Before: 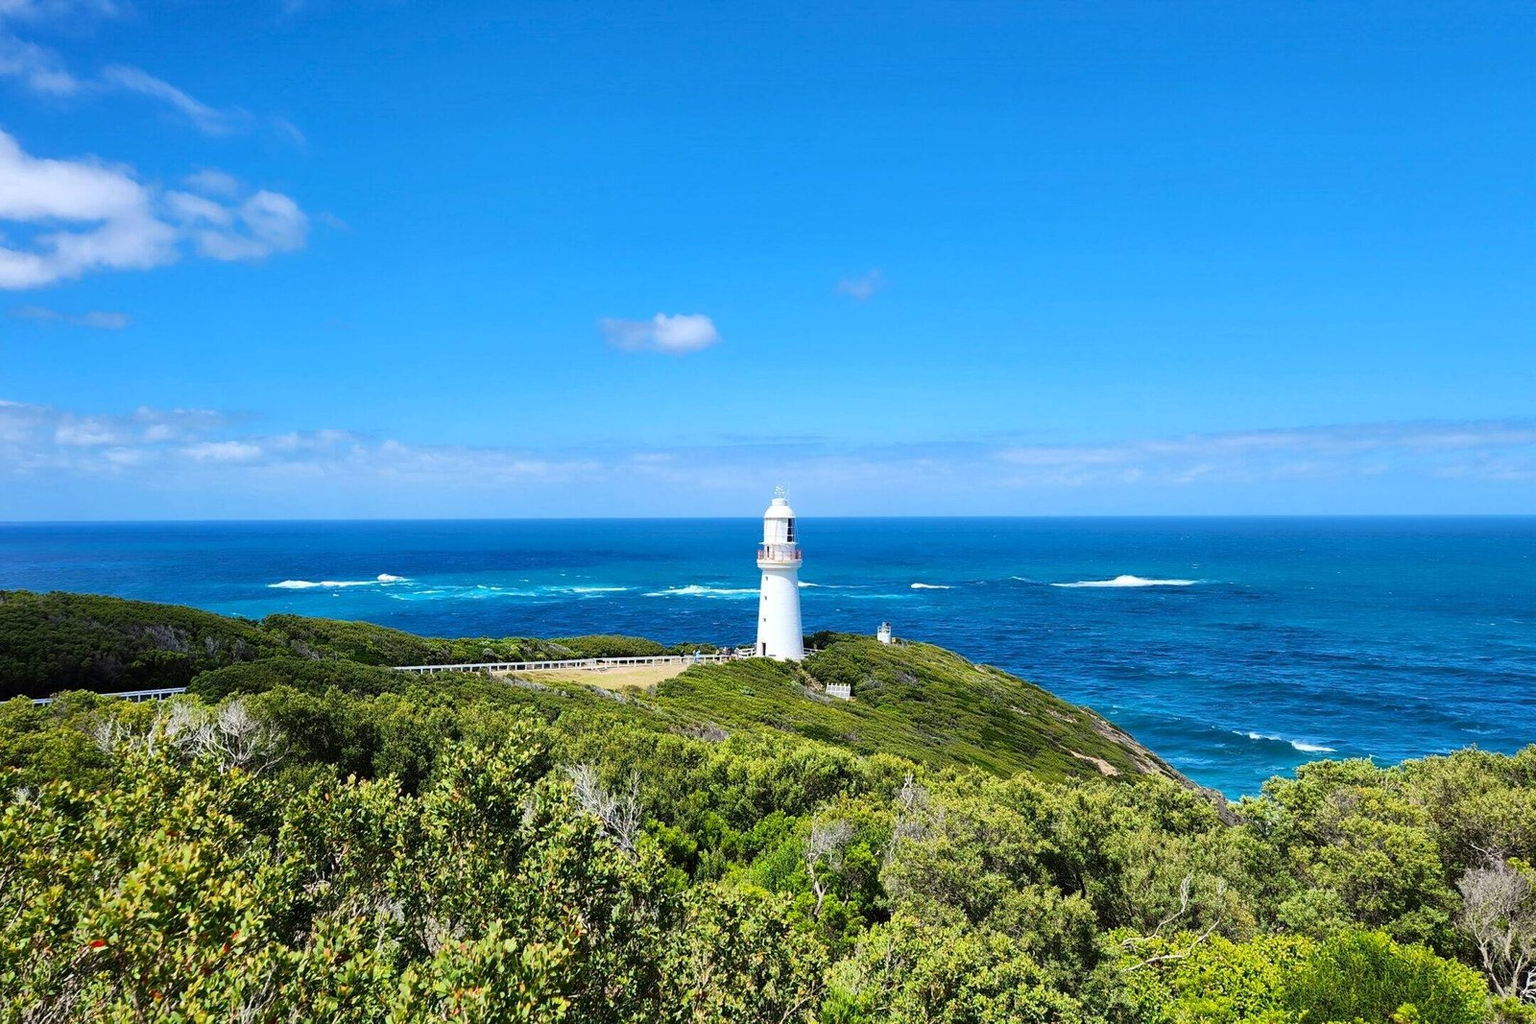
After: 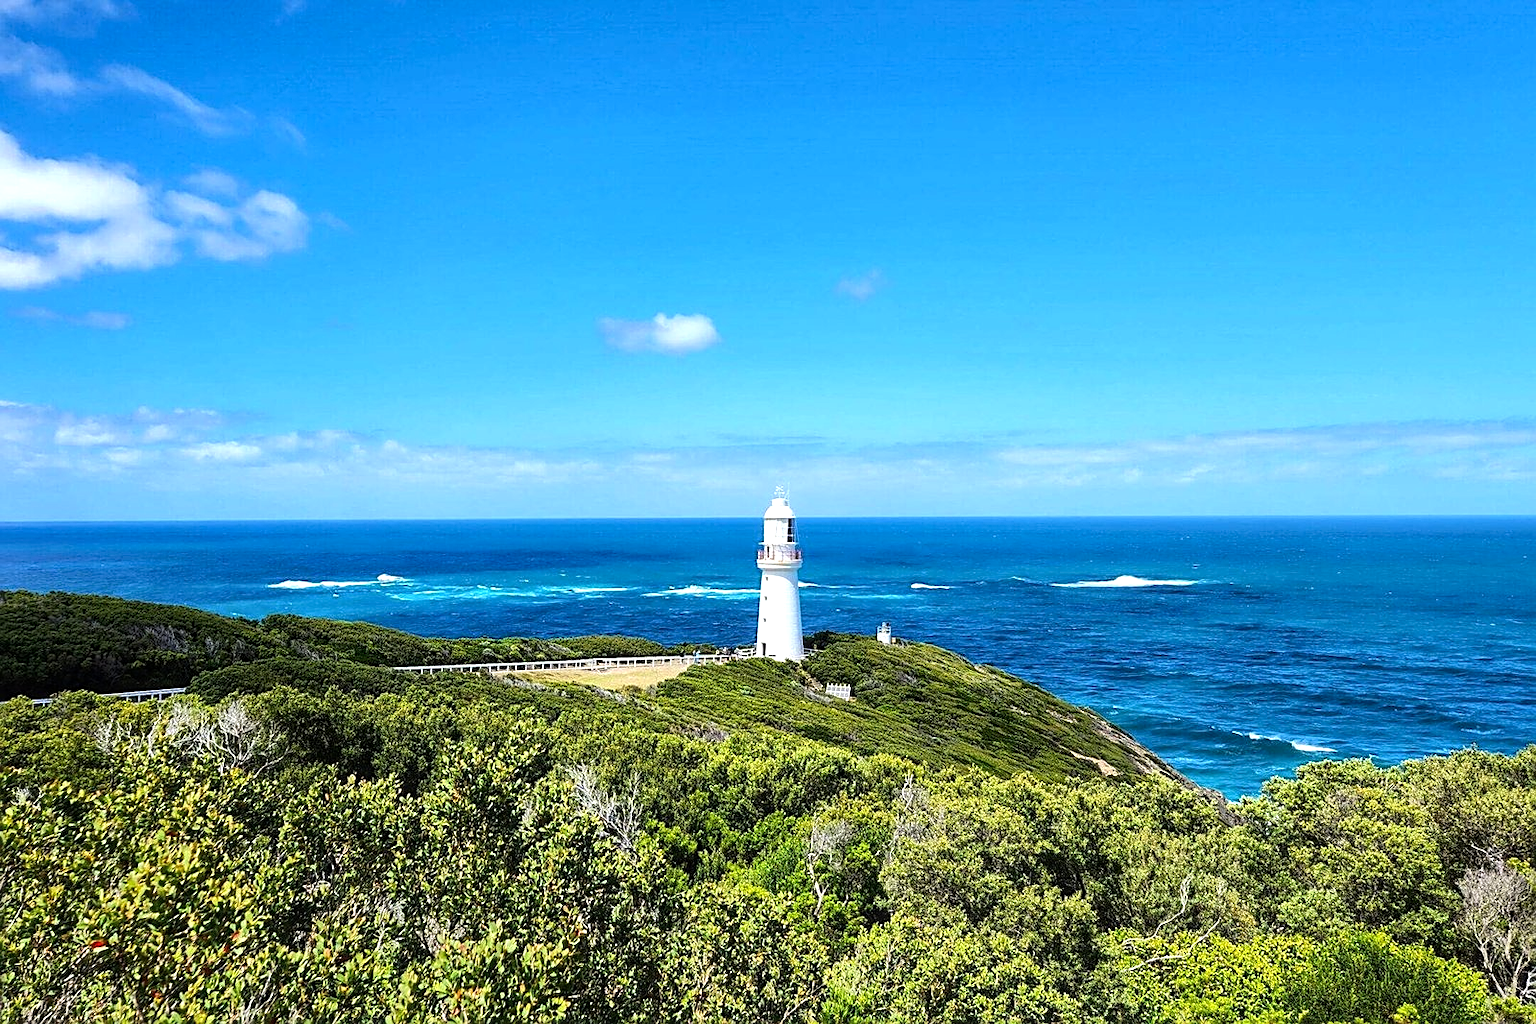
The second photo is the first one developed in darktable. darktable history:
tone equalizer: -8 EV -0.417 EV, -7 EV -0.389 EV, -6 EV -0.333 EV, -5 EV -0.222 EV, -3 EV 0.222 EV, -2 EV 0.333 EV, -1 EV 0.389 EV, +0 EV 0.417 EV, edges refinement/feathering 500, mask exposure compensation -1.57 EV, preserve details no
sharpen: on, module defaults
local contrast: on, module defaults
